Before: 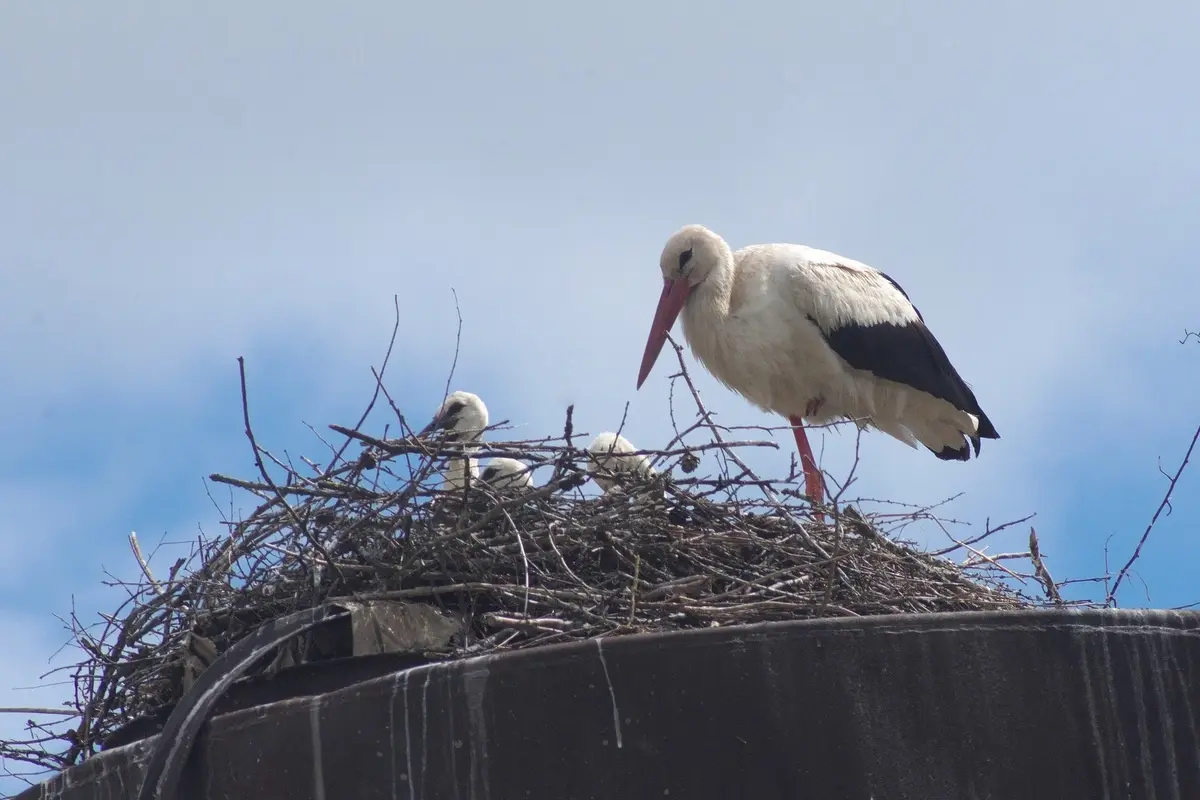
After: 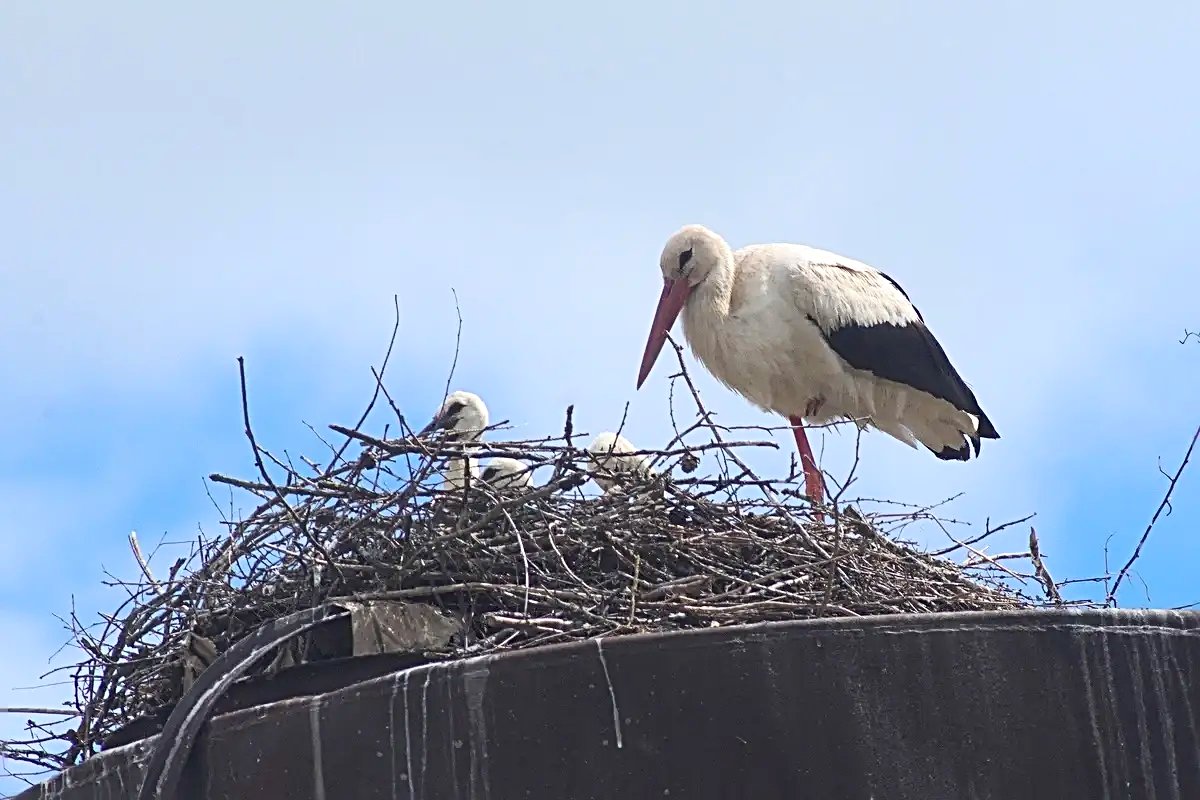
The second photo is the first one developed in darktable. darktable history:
contrast brightness saturation: contrast 0.2, brightness 0.165, saturation 0.219
sharpen: radius 3.055, amount 0.764
